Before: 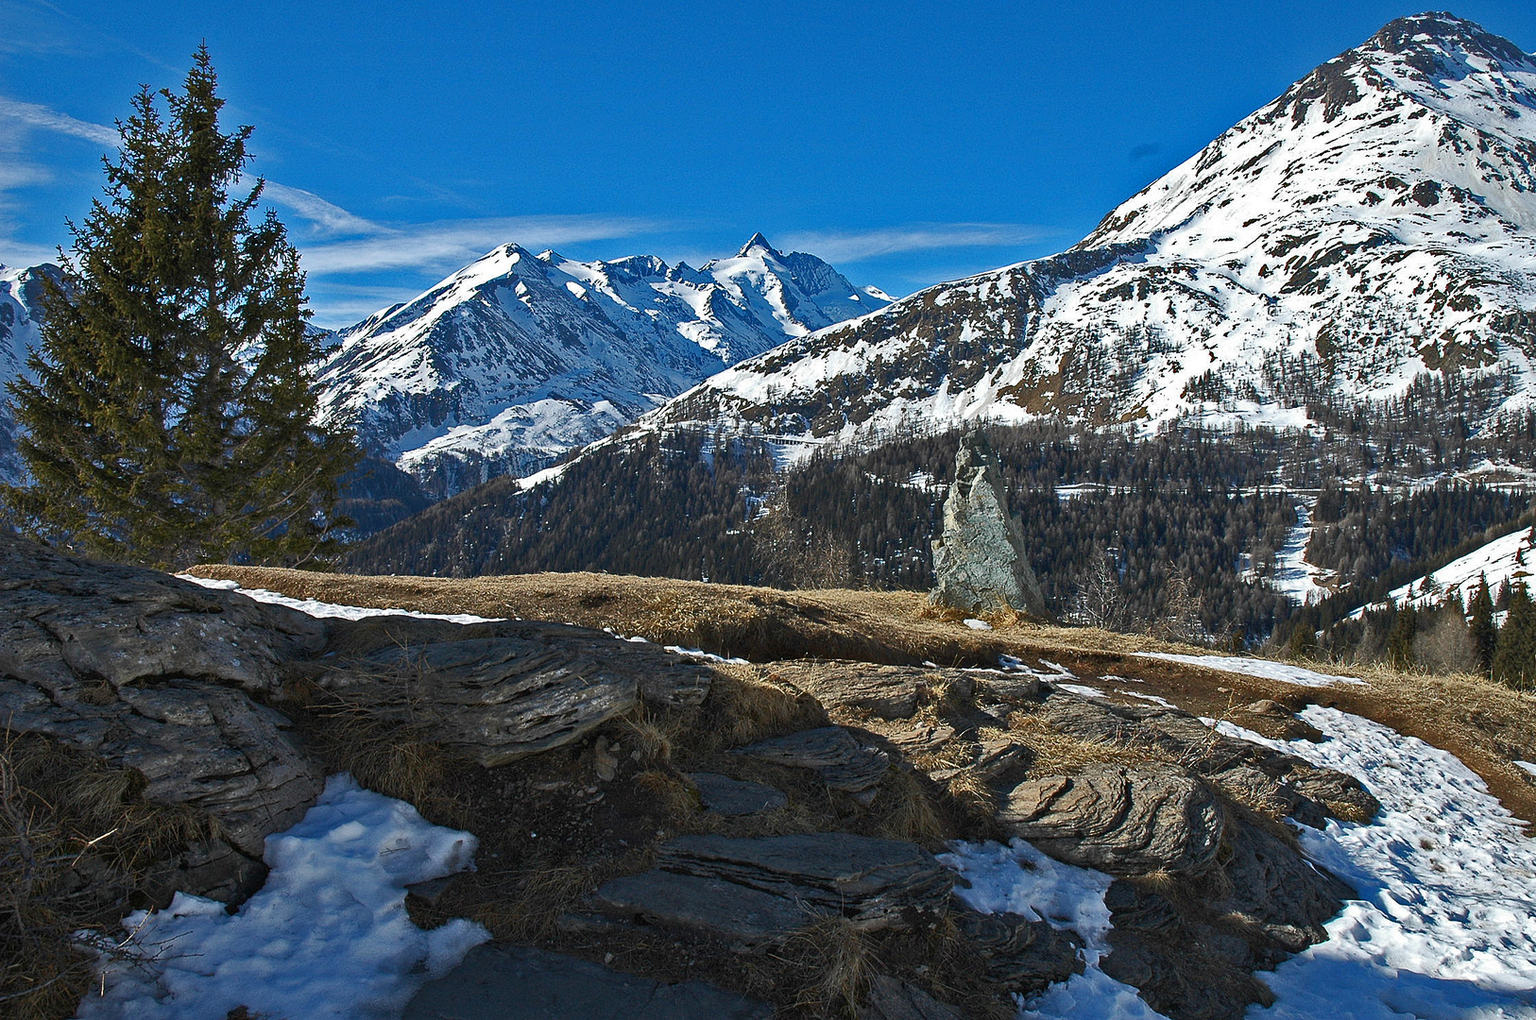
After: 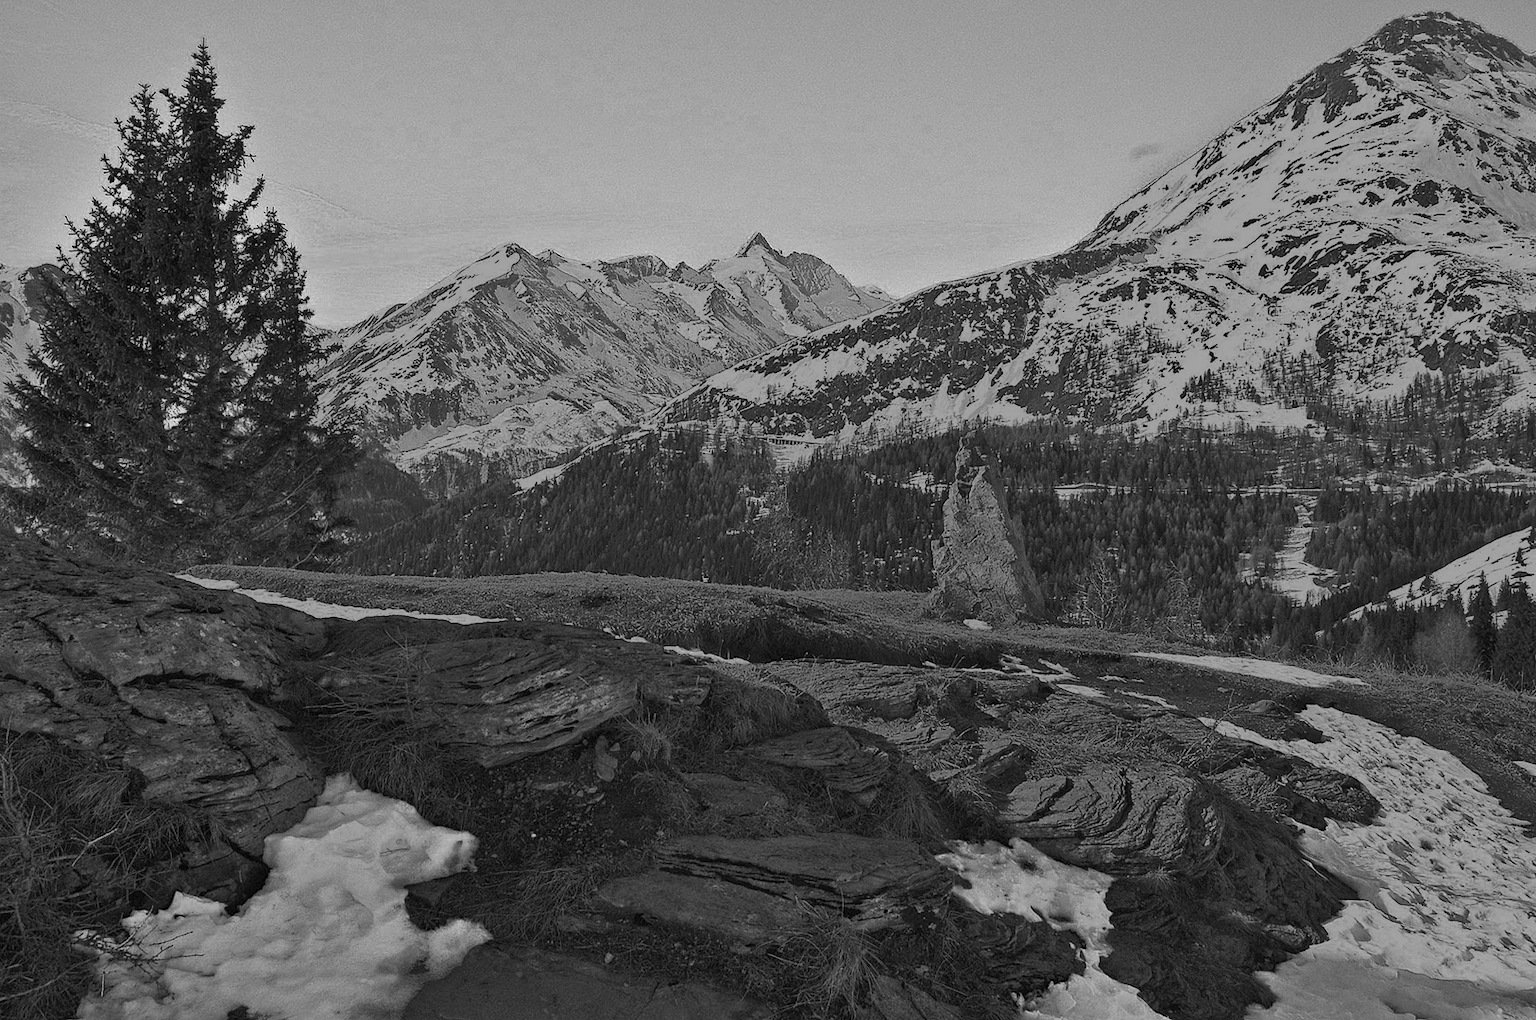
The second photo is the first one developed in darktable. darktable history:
white balance: red 1.138, green 0.996, blue 0.812
shadows and highlights: shadows 49, highlights -41, soften with gaussian
color zones: curves: ch0 [(0.287, 0.048) (0.493, 0.484) (0.737, 0.816)]; ch1 [(0, 0) (0.143, 0) (0.286, 0) (0.429, 0) (0.571, 0) (0.714, 0) (0.857, 0)]
